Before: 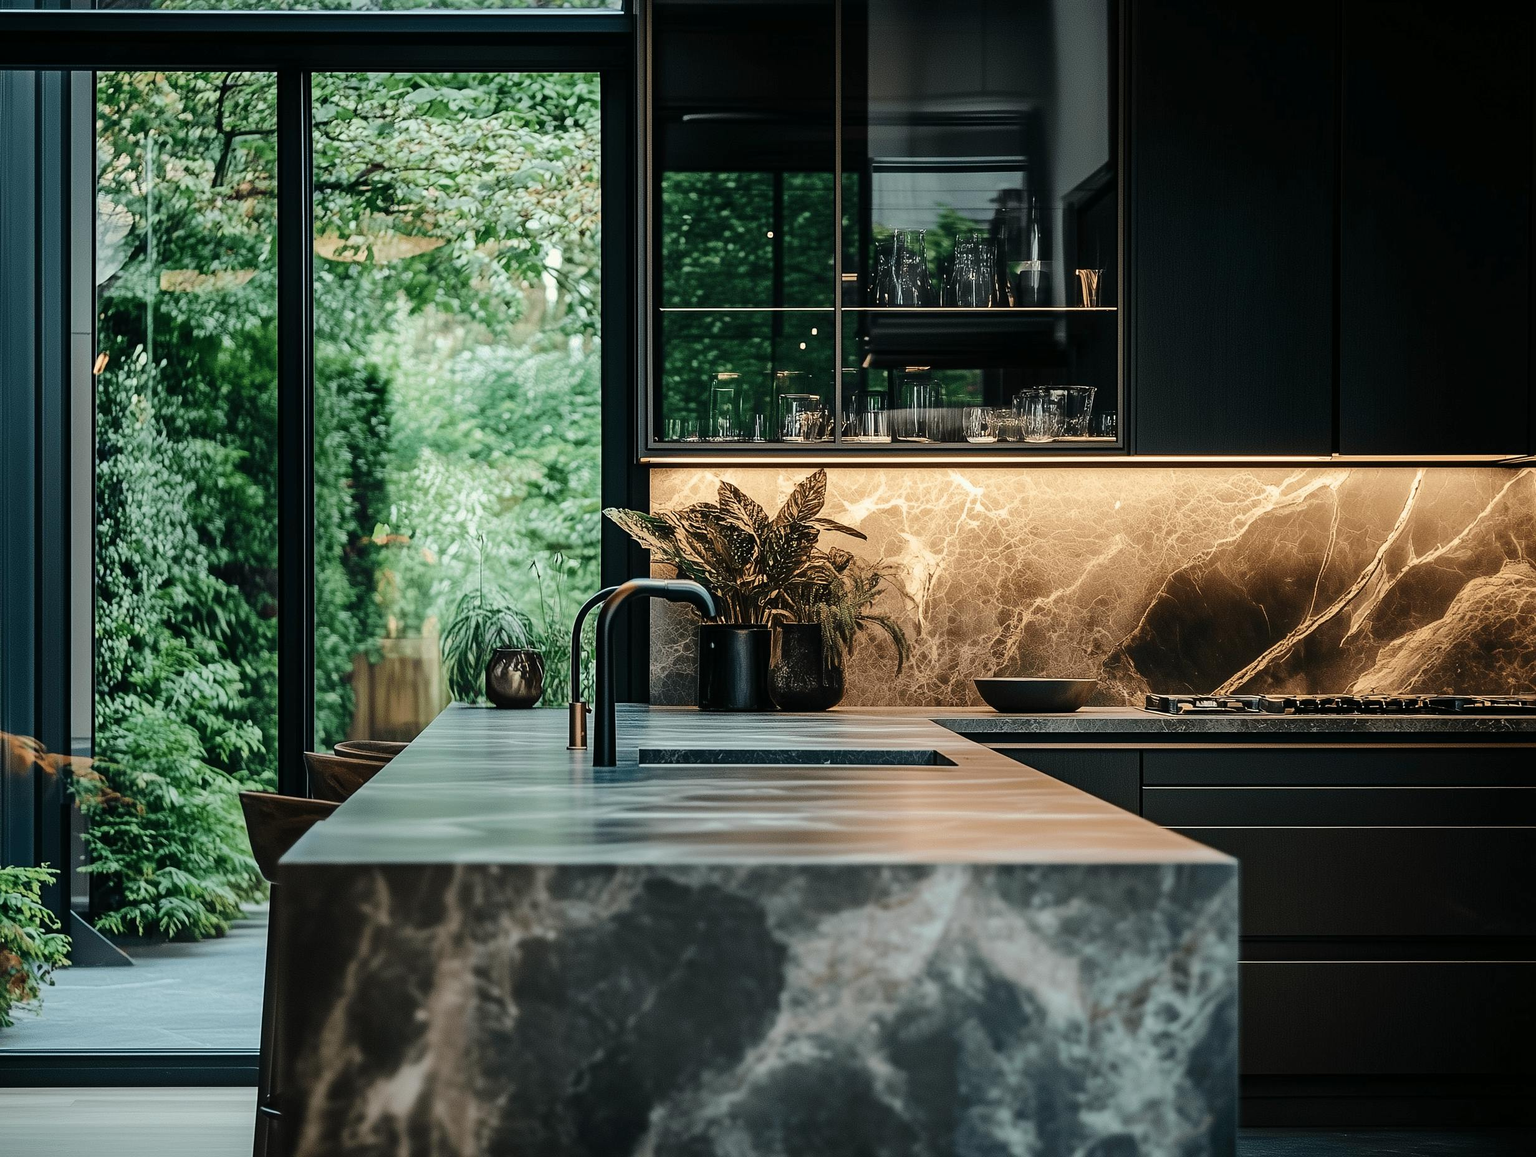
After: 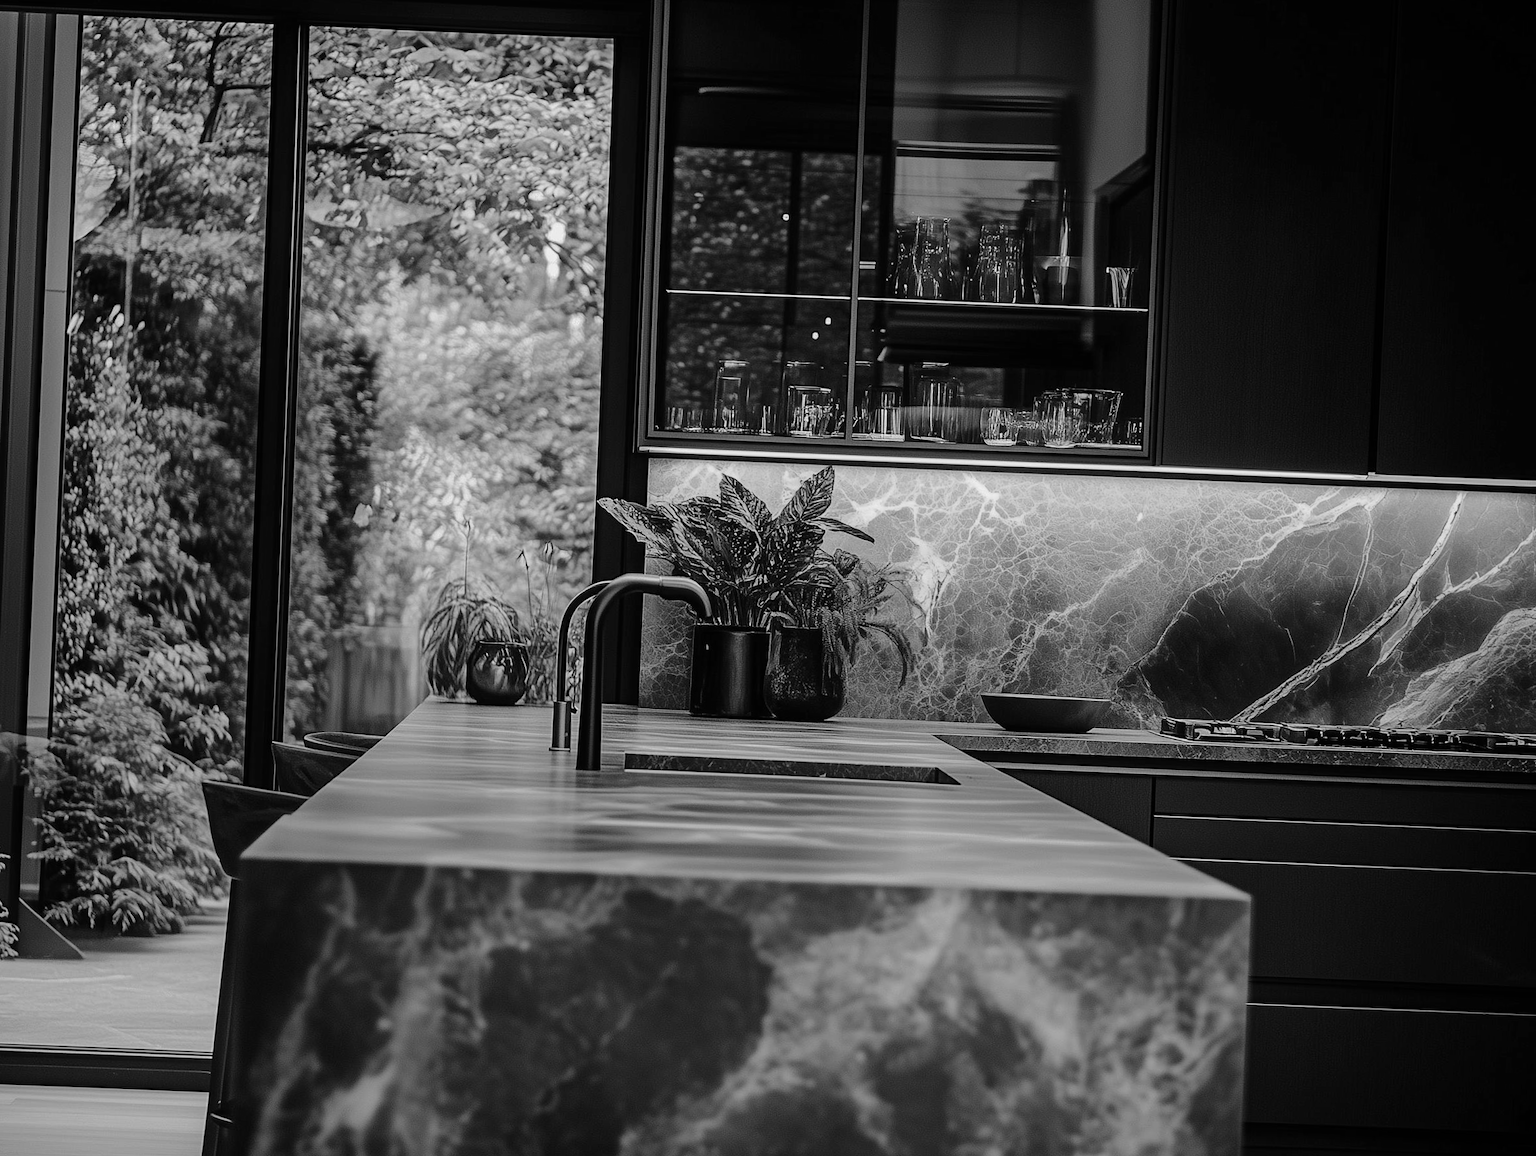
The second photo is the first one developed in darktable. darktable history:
white balance: red 0.98, blue 1.034
color calibration: output gray [0.28, 0.41, 0.31, 0], gray › normalize channels true, illuminant same as pipeline (D50), adaptation XYZ, x 0.346, y 0.359, gamut compression 0
base curve: curves: ch0 [(0, 0) (0.74, 0.67) (1, 1)]
crop and rotate: angle -2.38°
